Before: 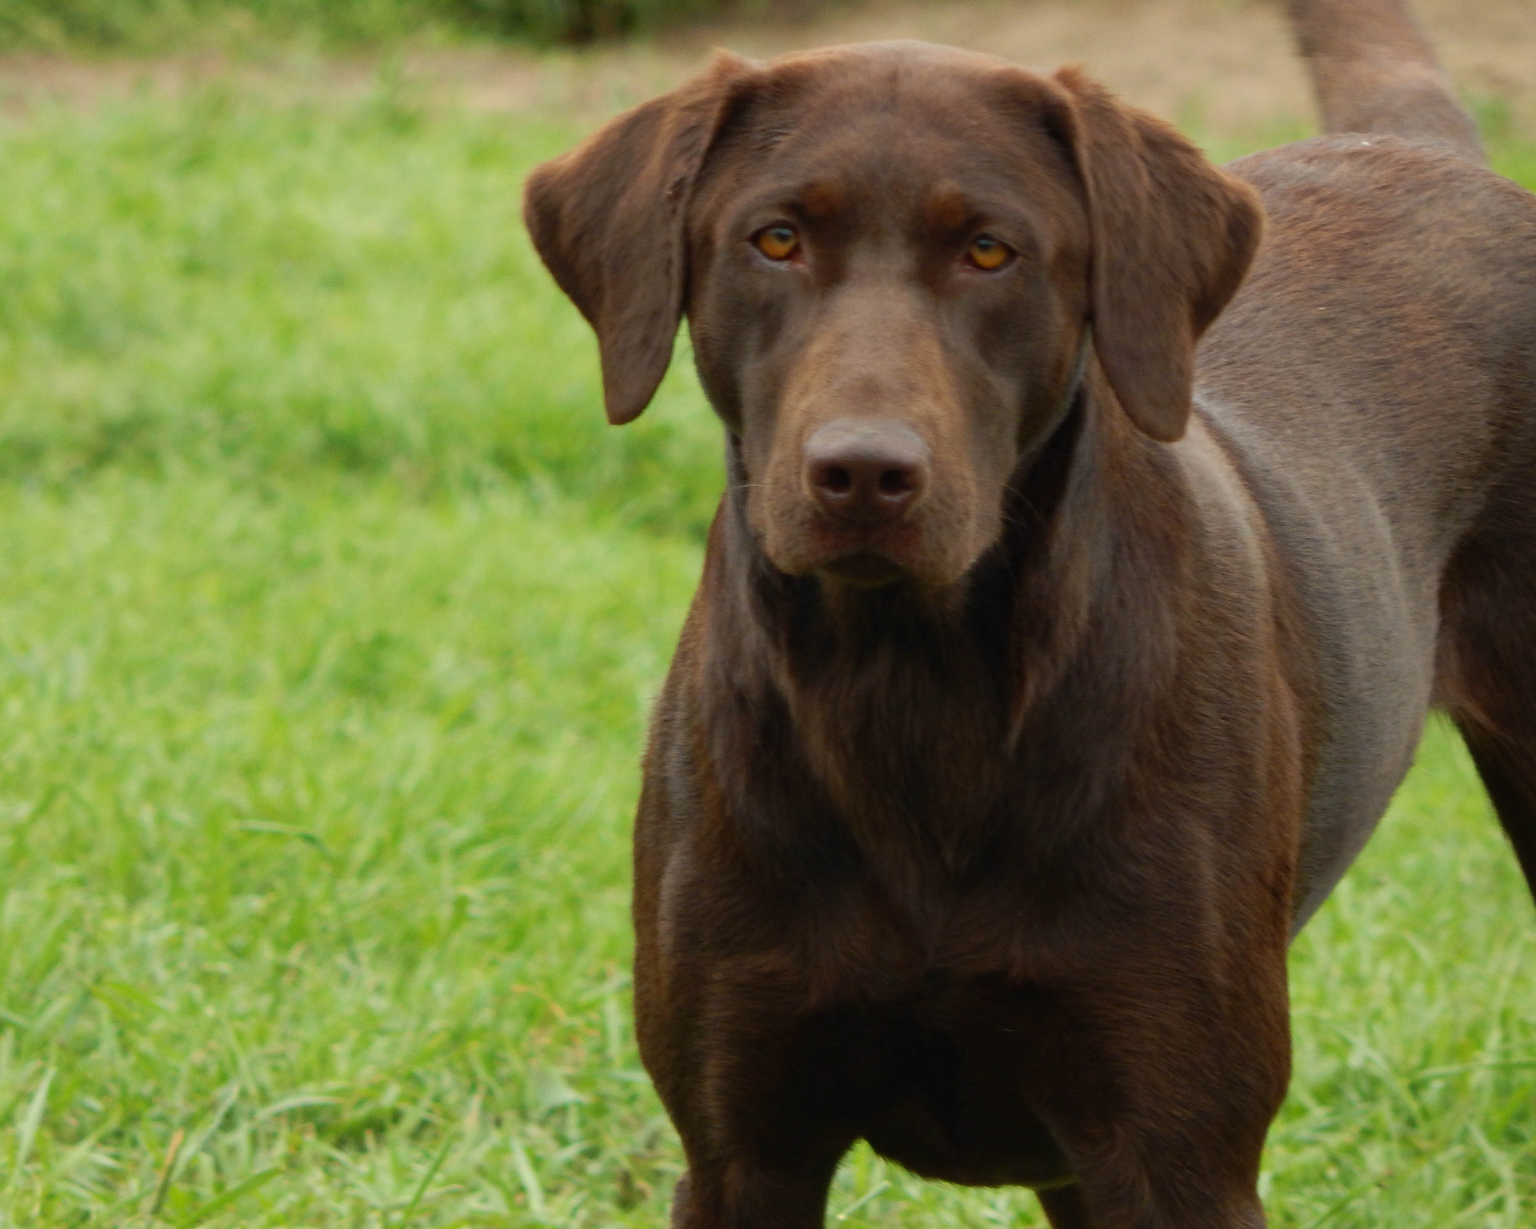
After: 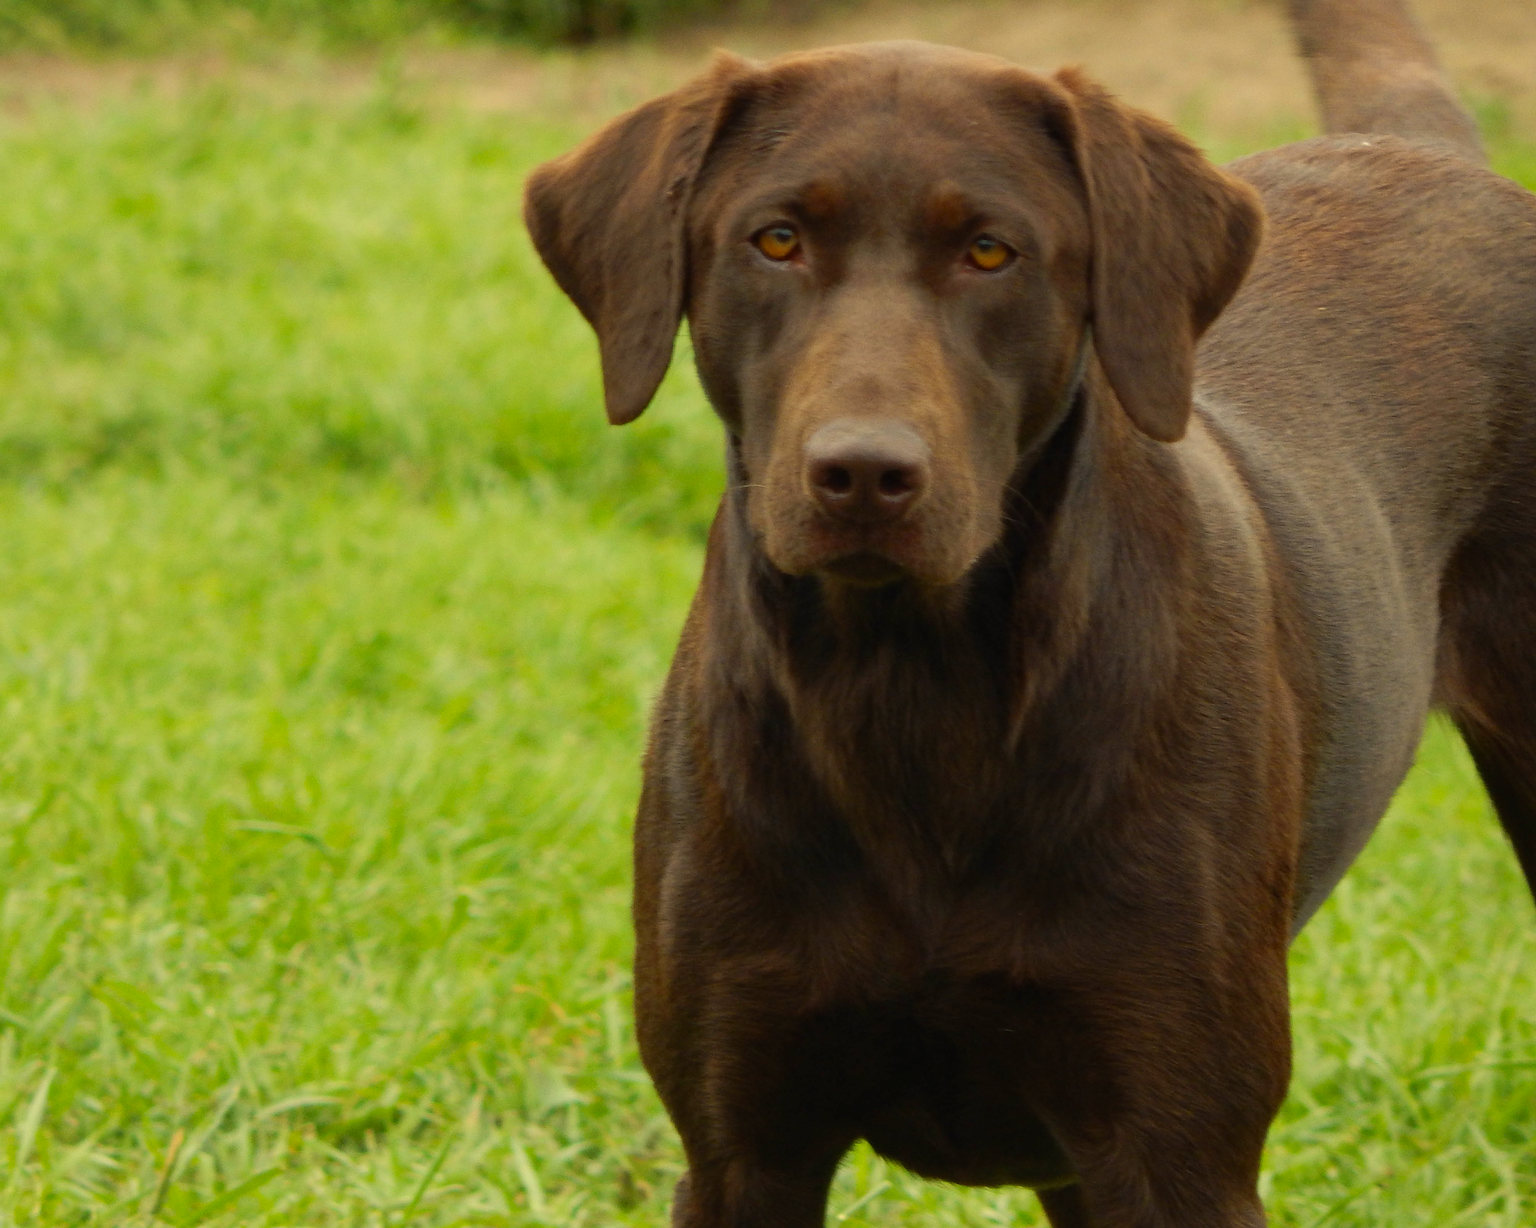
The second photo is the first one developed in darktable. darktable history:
color correction: highlights a* 1.26, highlights b* 17.93
sharpen: on, module defaults
